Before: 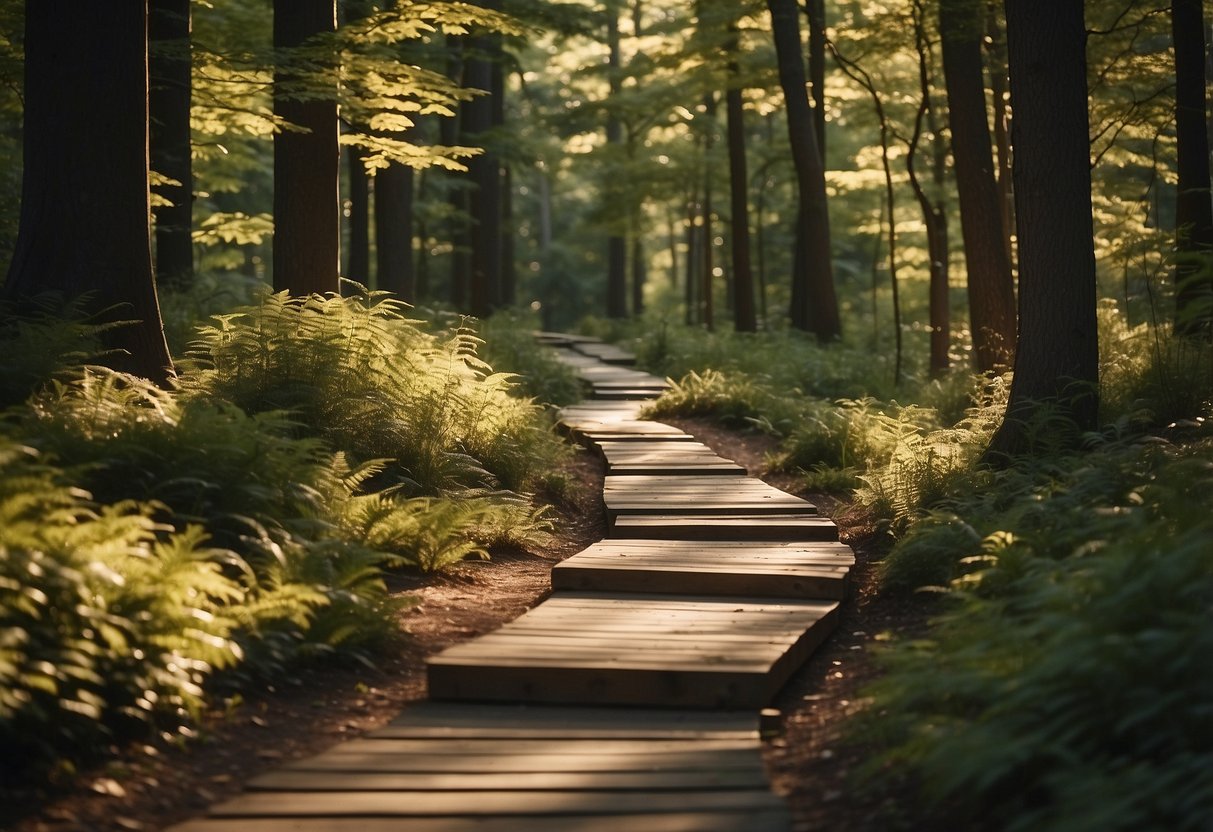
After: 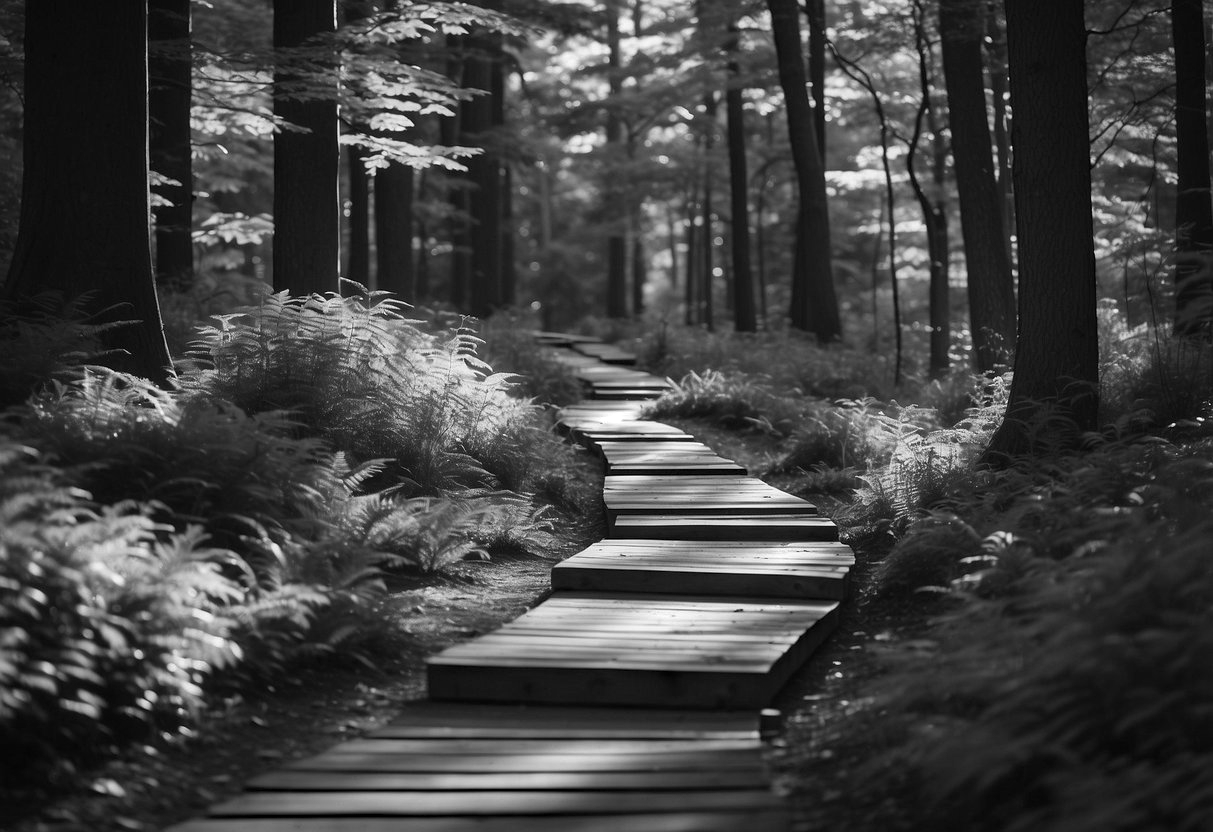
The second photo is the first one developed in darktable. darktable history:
haze removal: compatibility mode true, adaptive false
monochrome: a 1.94, b -0.638
